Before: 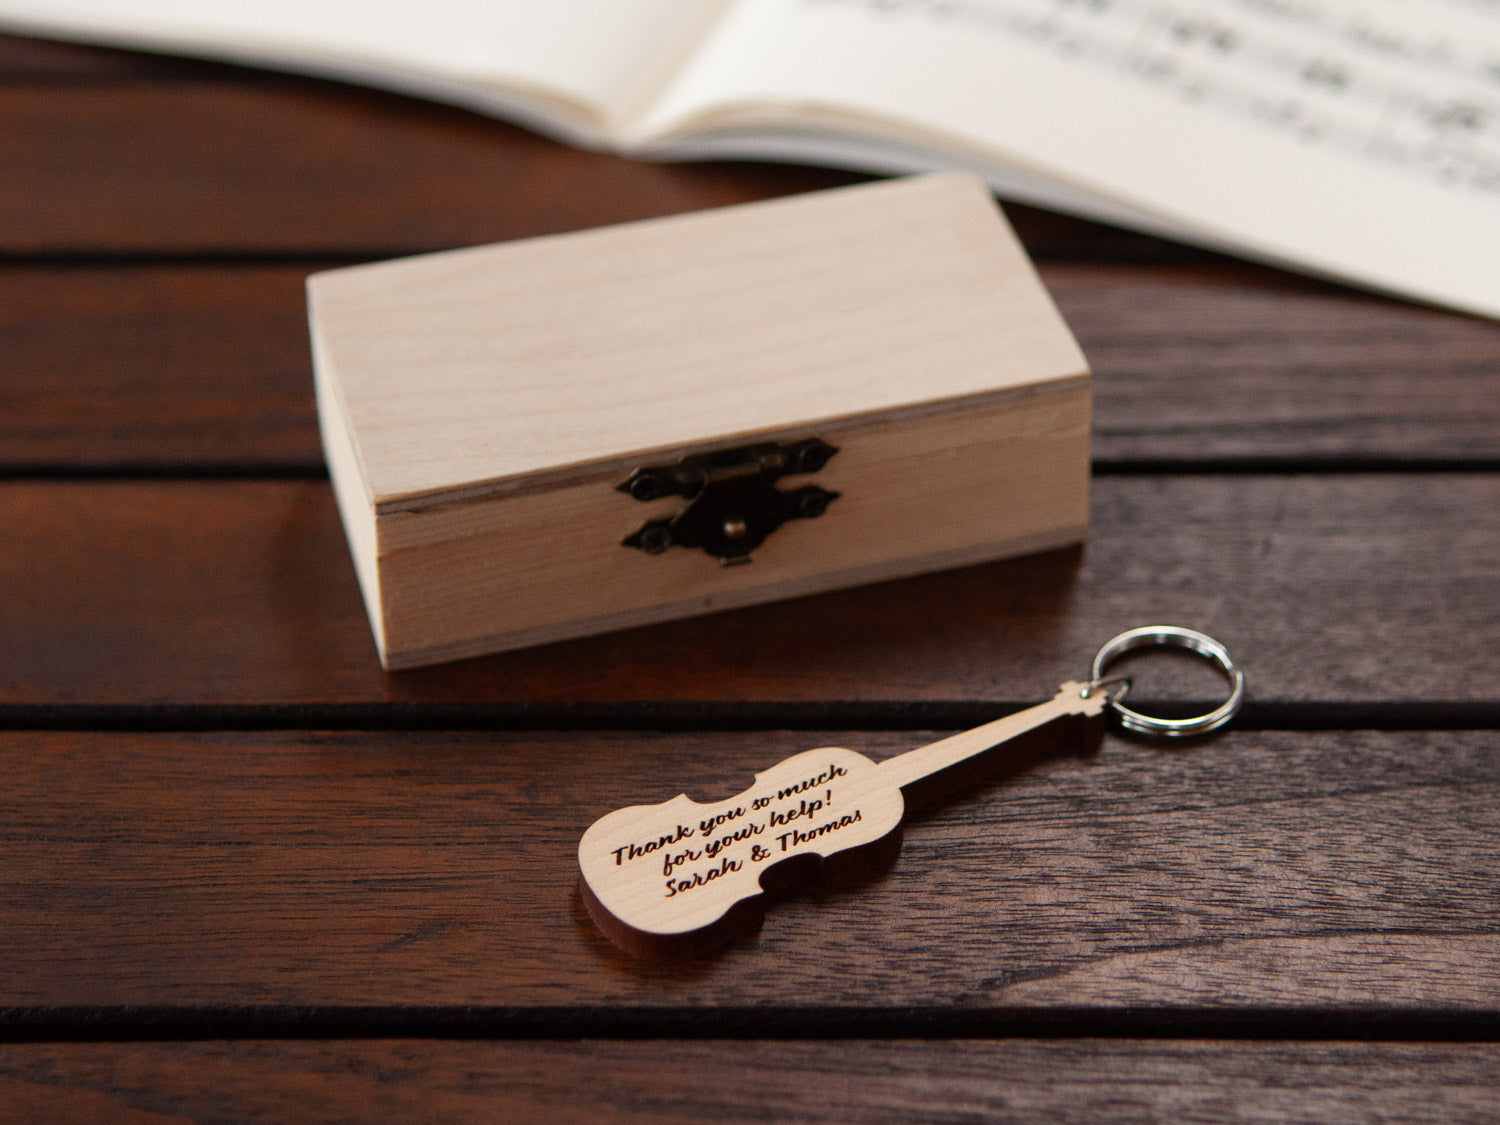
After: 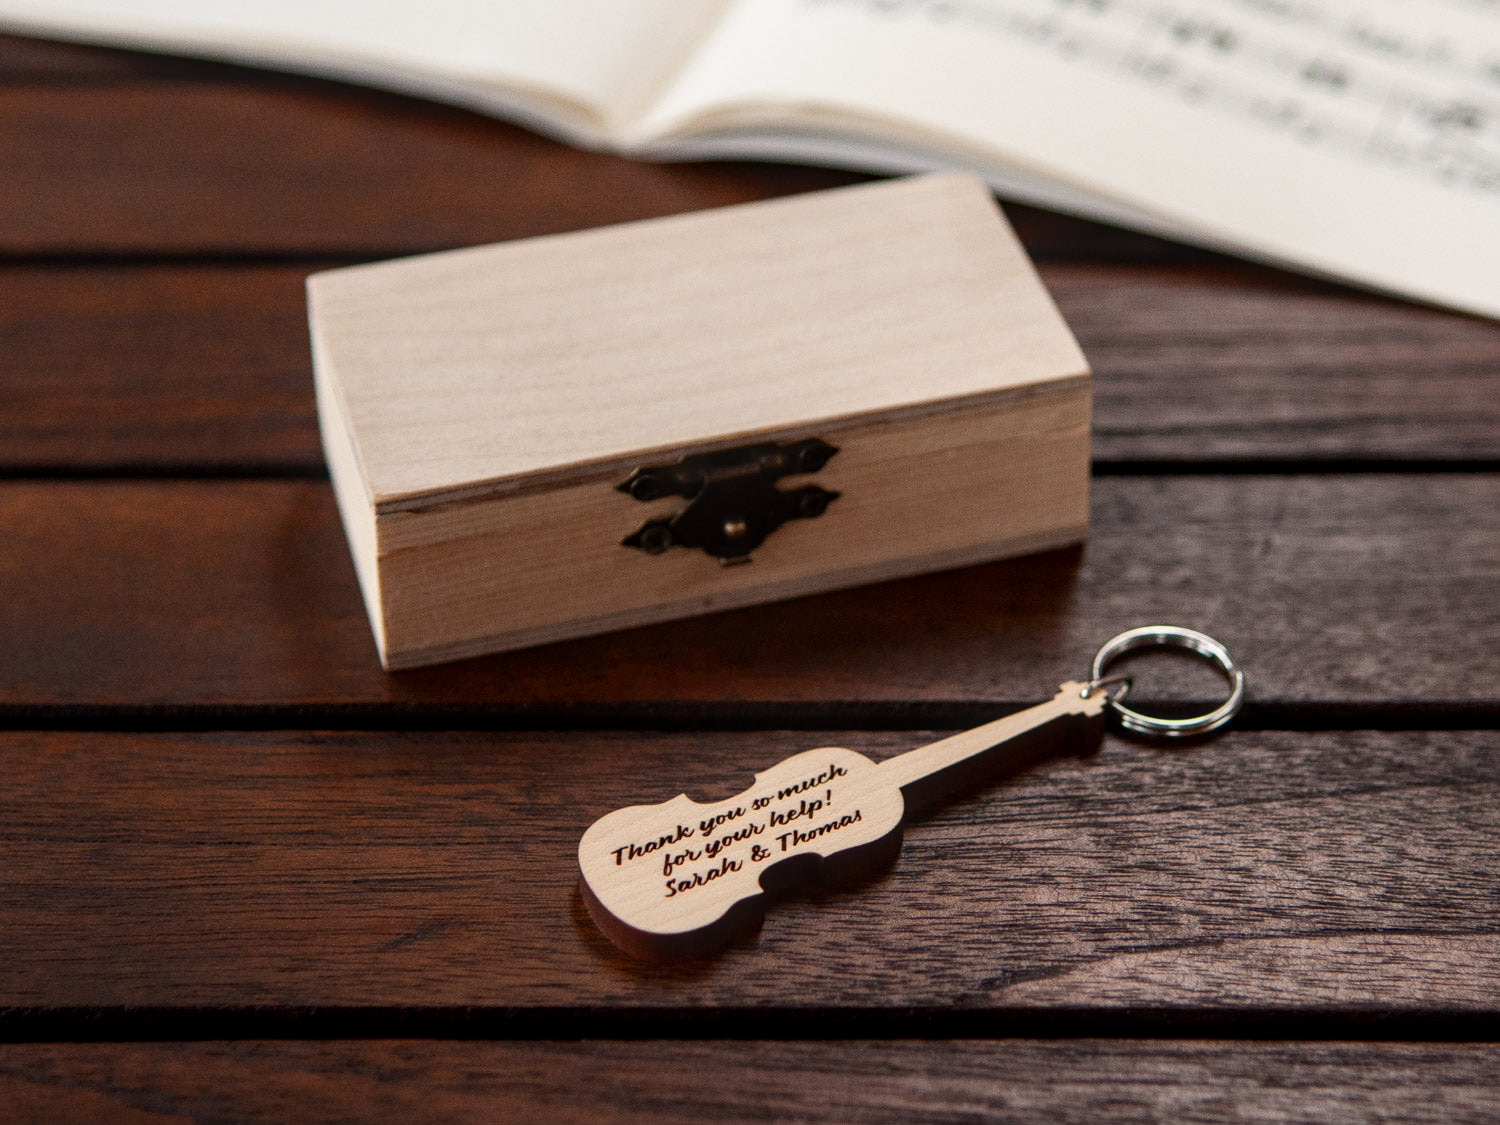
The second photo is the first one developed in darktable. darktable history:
local contrast: on, module defaults
contrast brightness saturation: contrast 0.14
